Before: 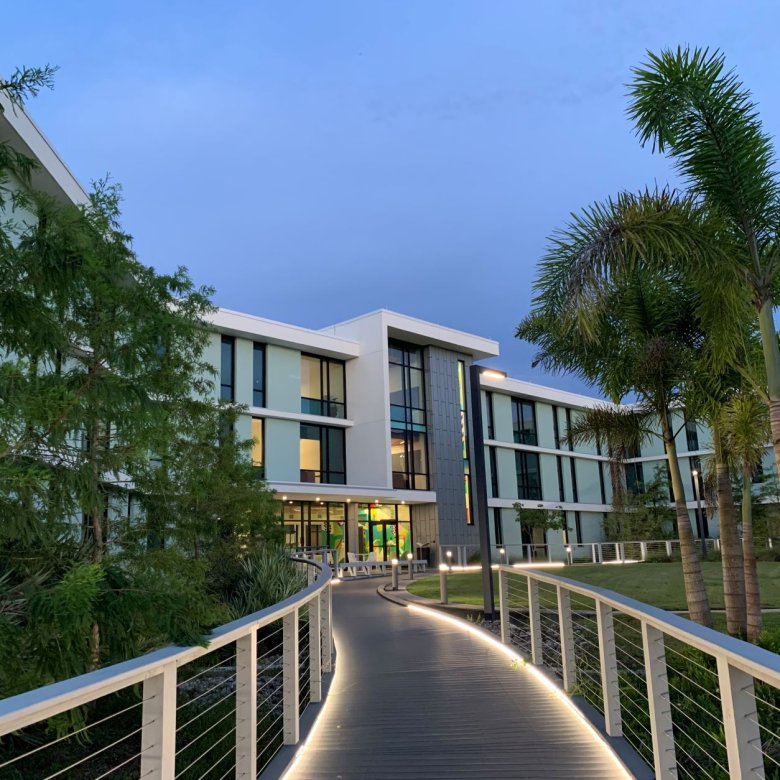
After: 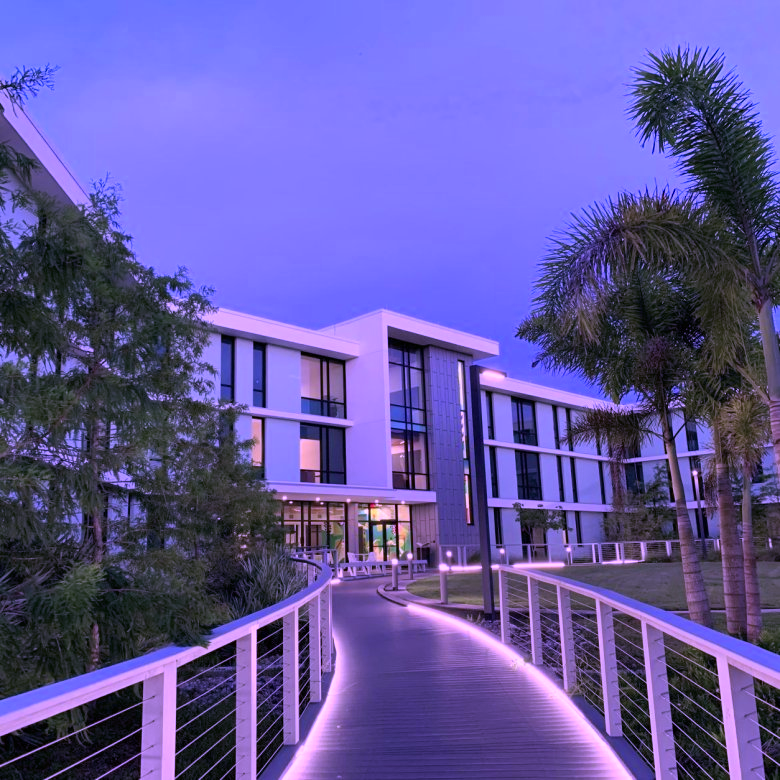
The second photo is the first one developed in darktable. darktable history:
color calibration: illuminant custom, x 0.379, y 0.481, temperature 4443.07 K
vibrance: on, module defaults
